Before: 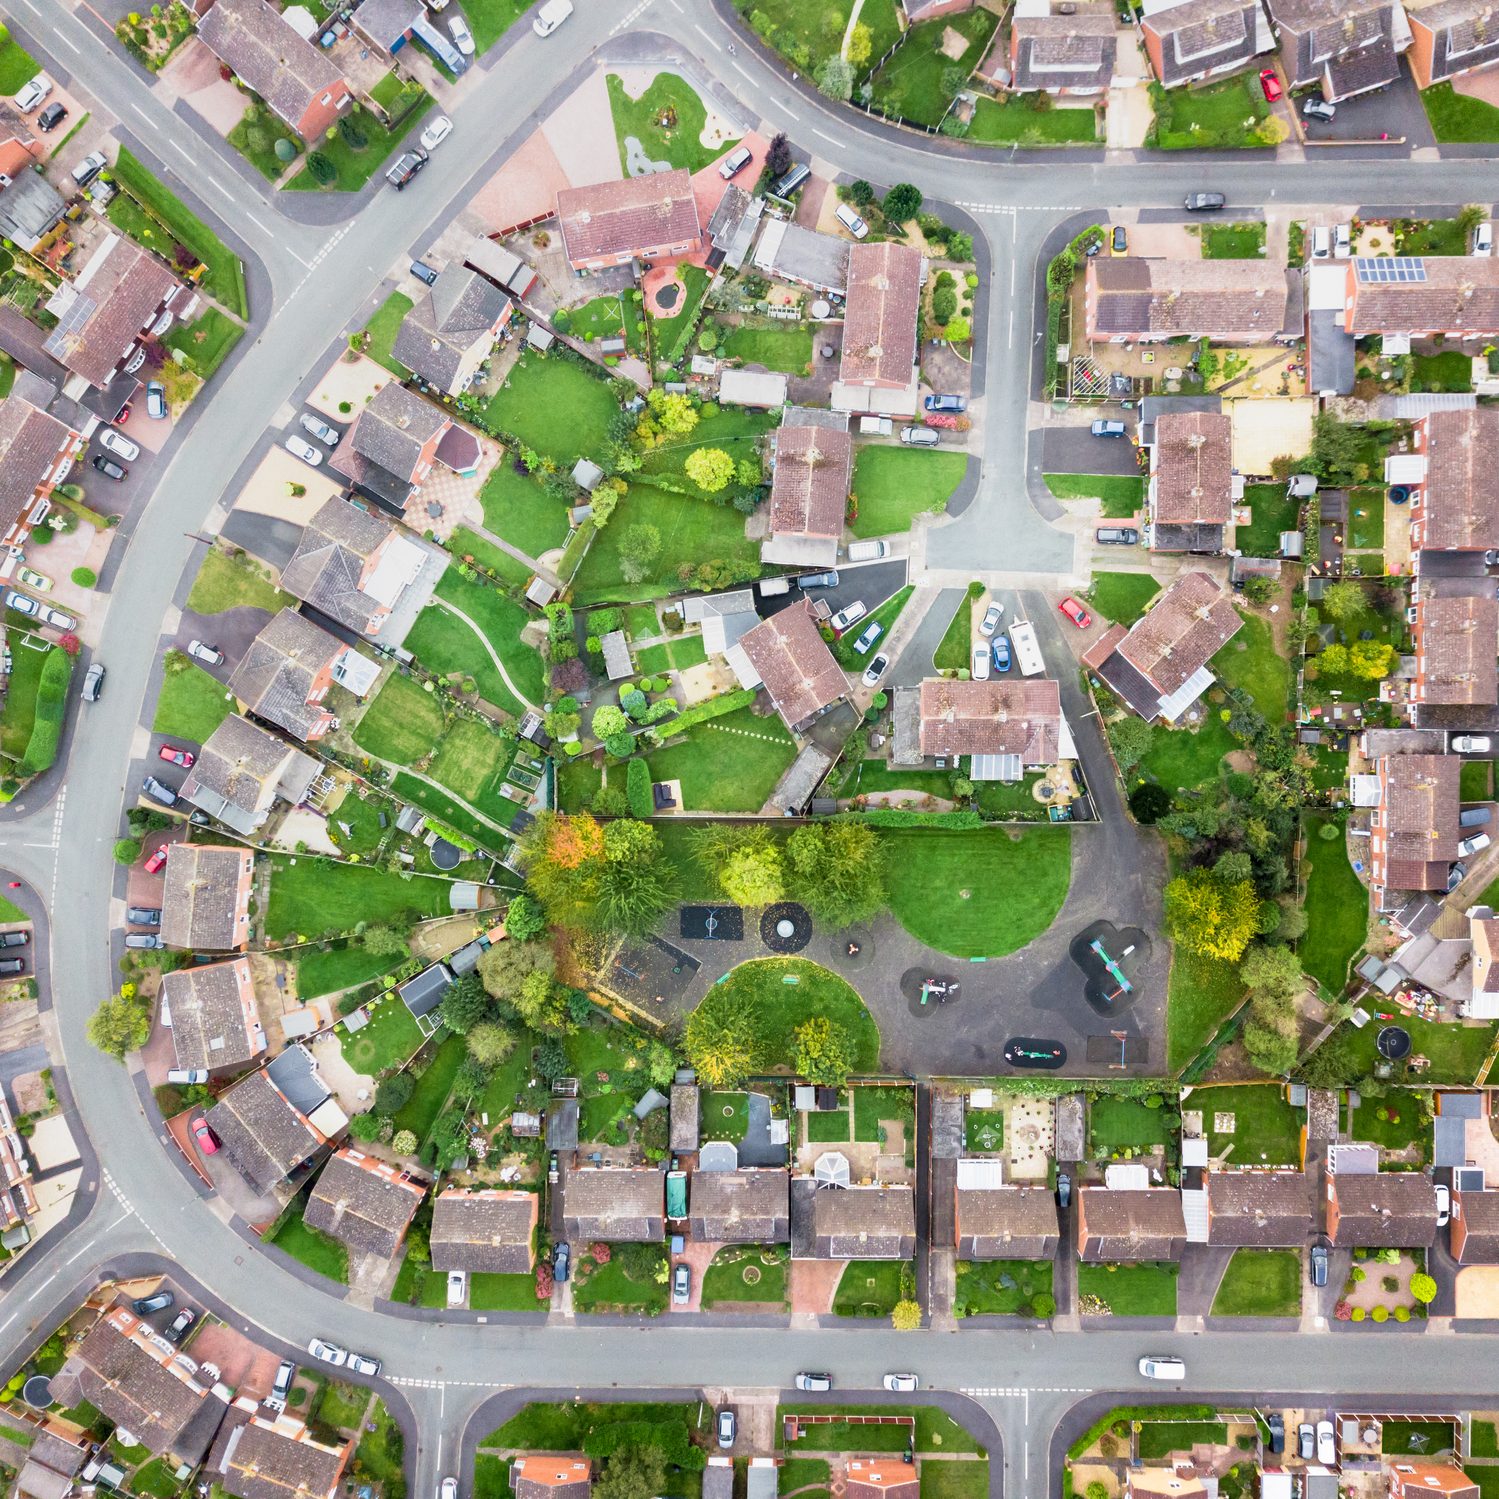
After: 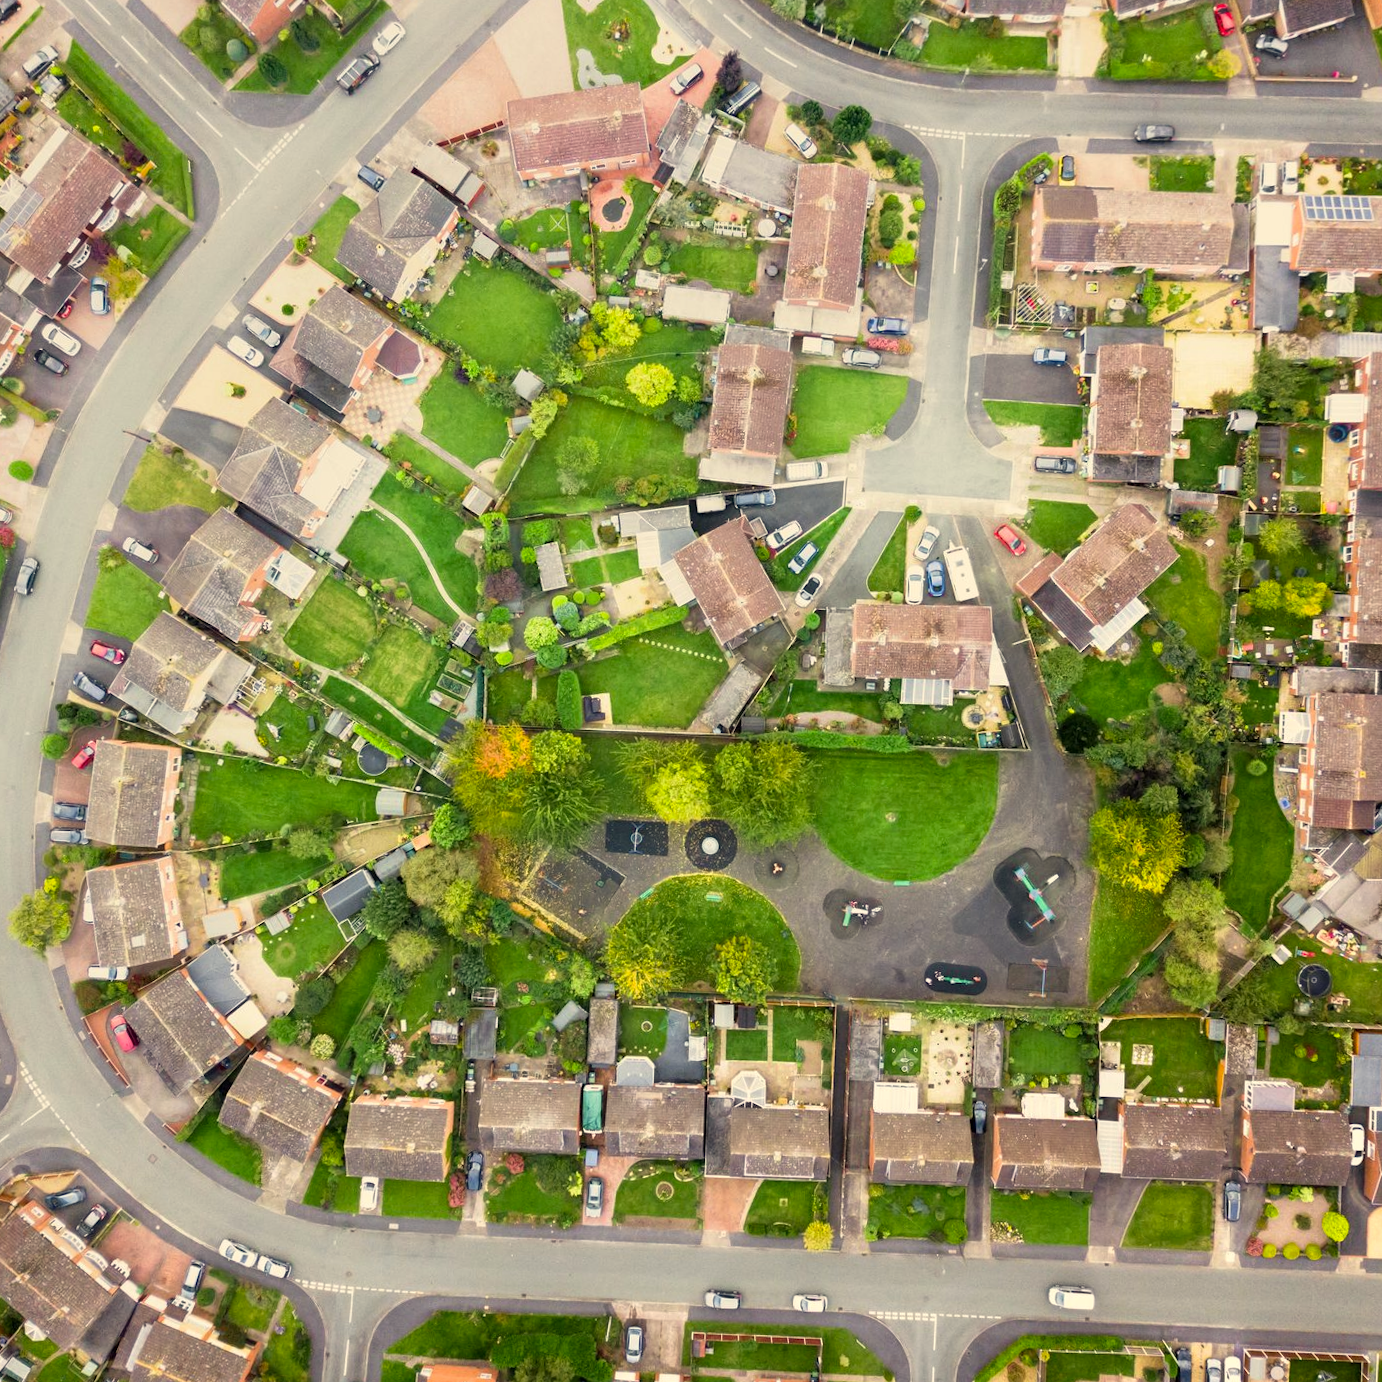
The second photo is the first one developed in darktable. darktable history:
color correction: highlights a* 1.39, highlights b* 17.83
crop and rotate: angle -1.96°, left 3.097%, top 4.154%, right 1.586%, bottom 0.529%
